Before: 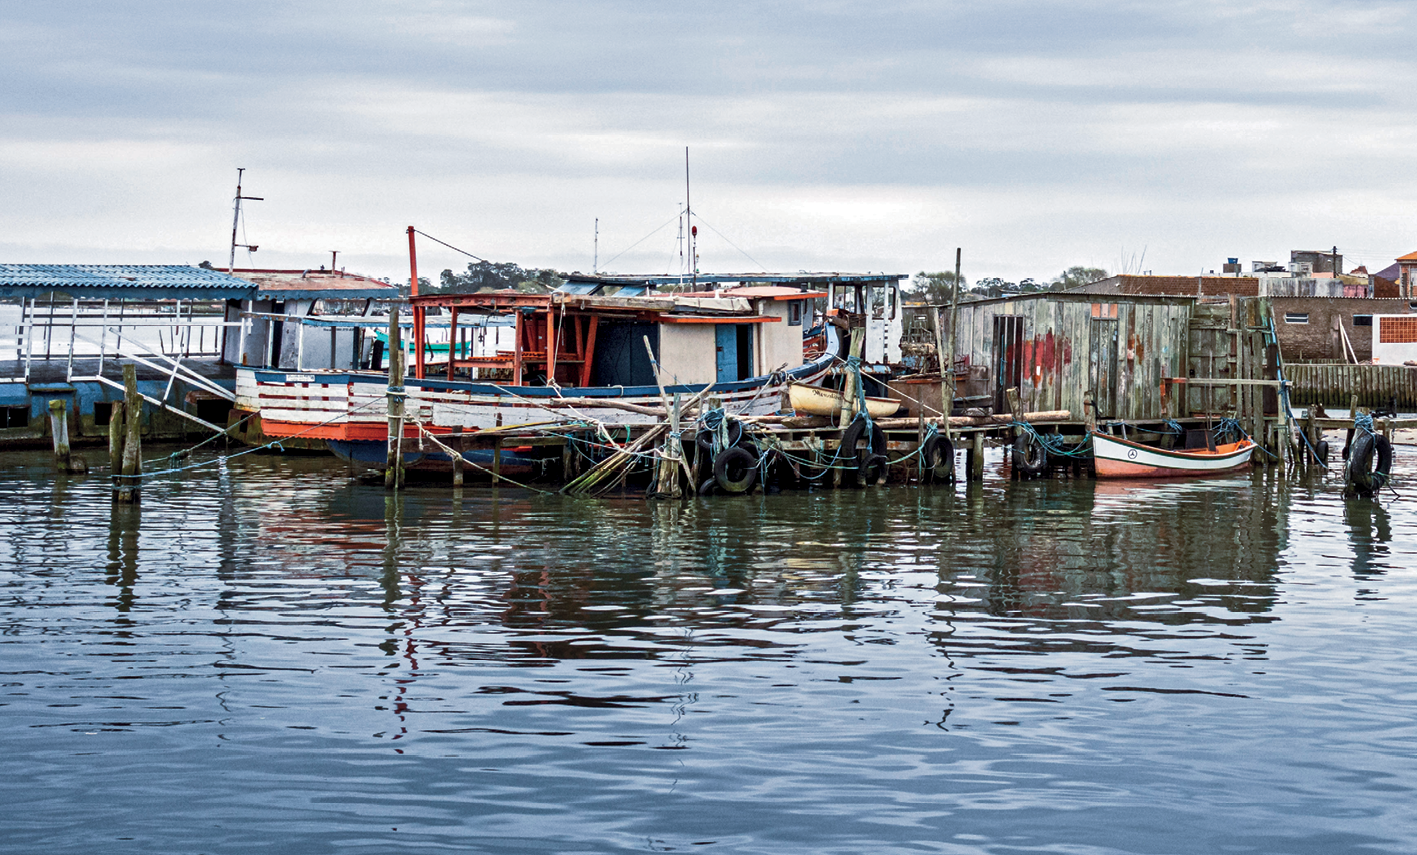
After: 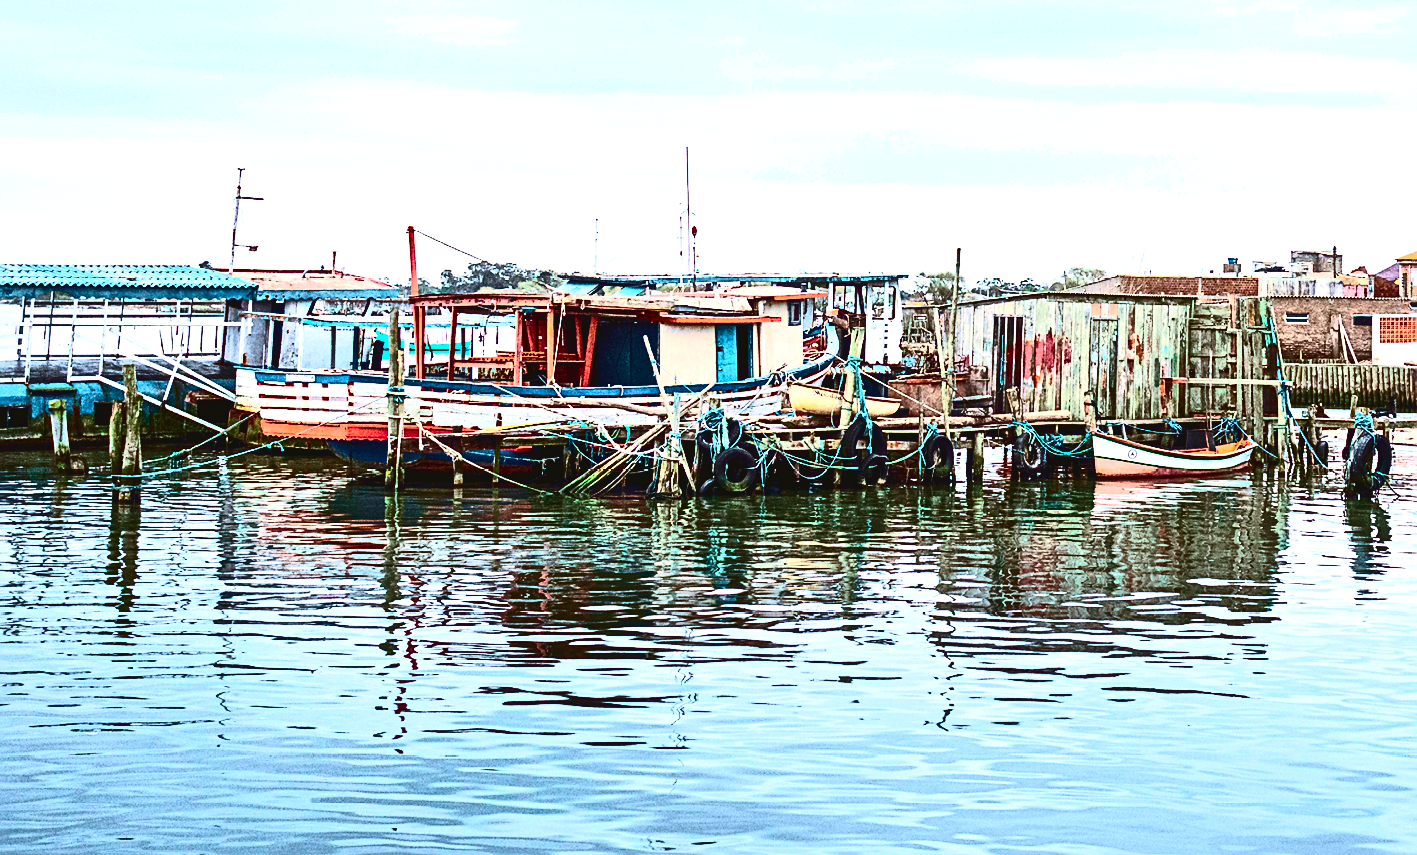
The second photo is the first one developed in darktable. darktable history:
contrast brightness saturation: contrast 0.323, brightness -0.069, saturation 0.169
exposure: black level correction 0, exposure 1.2 EV, compensate exposure bias true, compensate highlight preservation false
tone curve: curves: ch0 [(0, 0.049) (0.175, 0.178) (0.466, 0.498) (0.715, 0.767) (0.819, 0.851) (1, 0.961)]; ch1 [(0, 0) (0.437, 0.398) (0.476, 0.466) (0.505, 0.505) (0.534, 0.544) (0.595, 0.608) (0.641, 0.643) (1, 1)]; ch2 [(0, 0) (0.359, 0.379) (0.437, 0.44) (0.489, 0.495) (0.518, 0.537) (0.579, 0.579) (1, 1)], color space Lab, independent channels, preserve colors none
sharpen: on, module defaults
